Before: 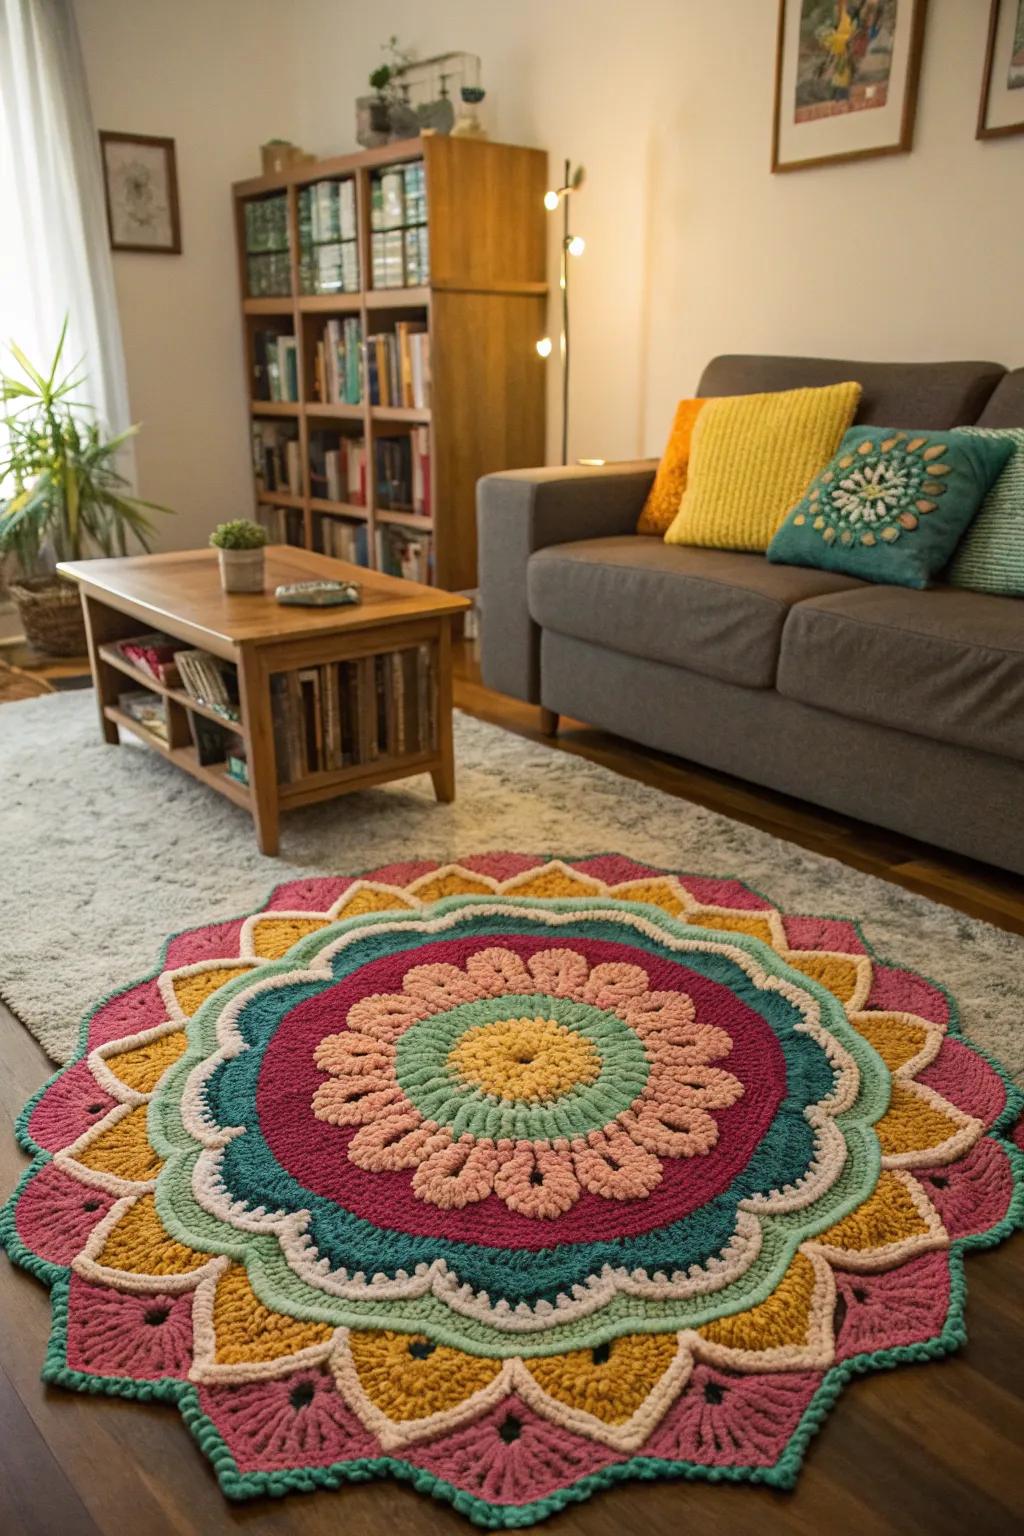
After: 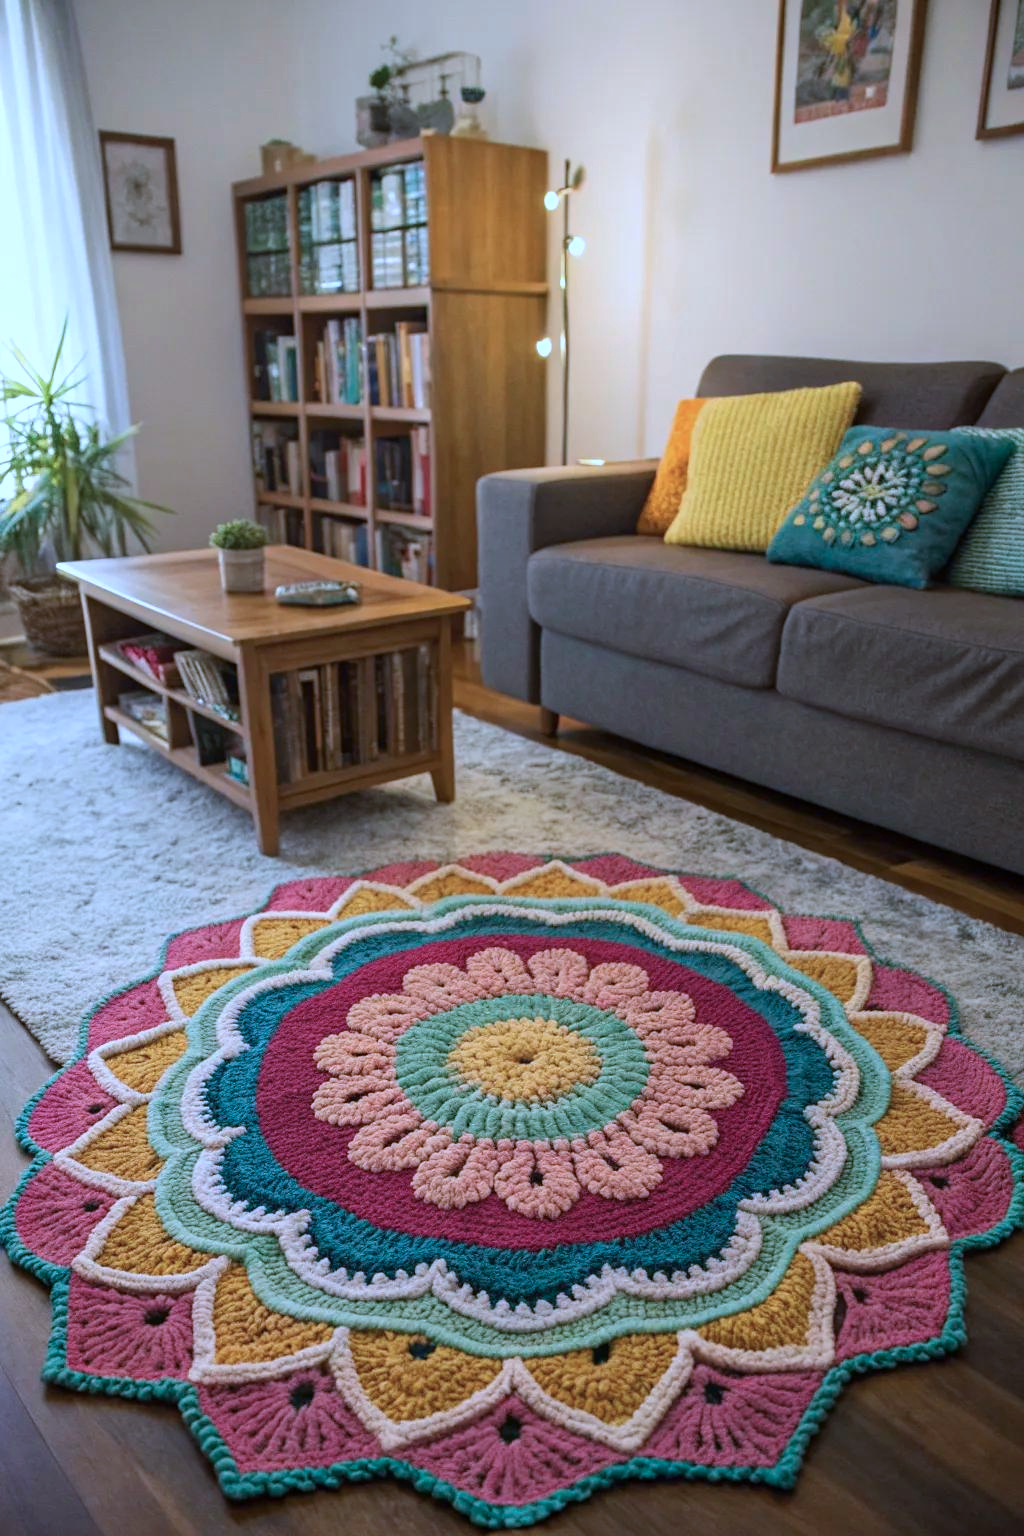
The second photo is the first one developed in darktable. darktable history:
color calibration: gray › normalize channels true, illuminant as shot in camera, adaptation linear Bradford (ICC v4), x 0.406, y 0.404, temperature 3588.97 K, gamut compression 0.02
